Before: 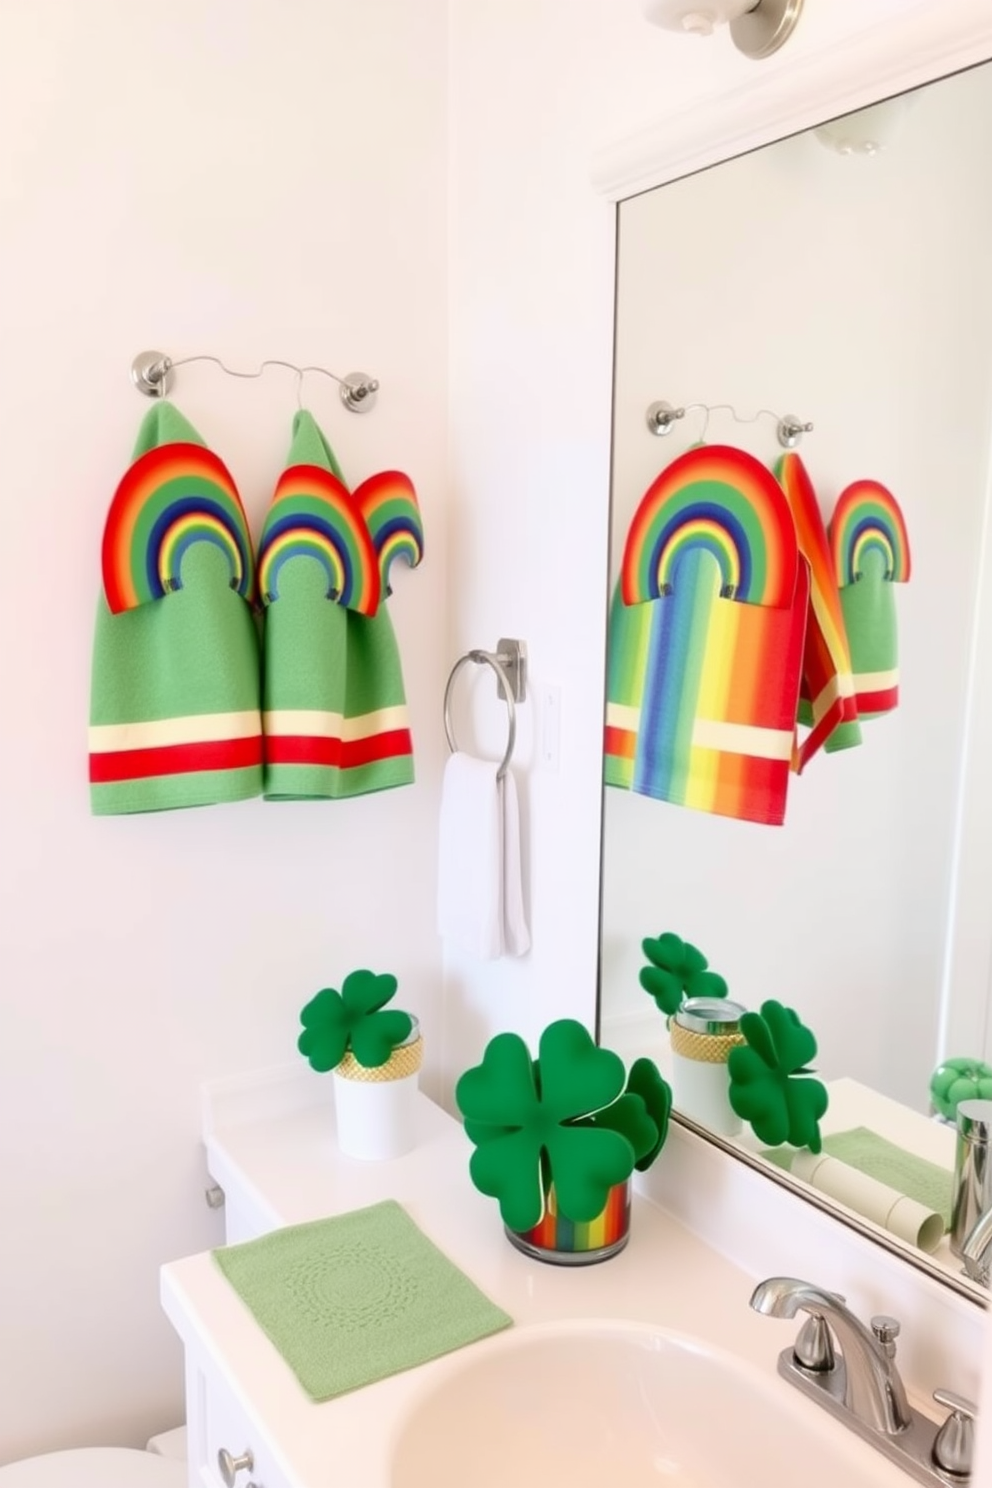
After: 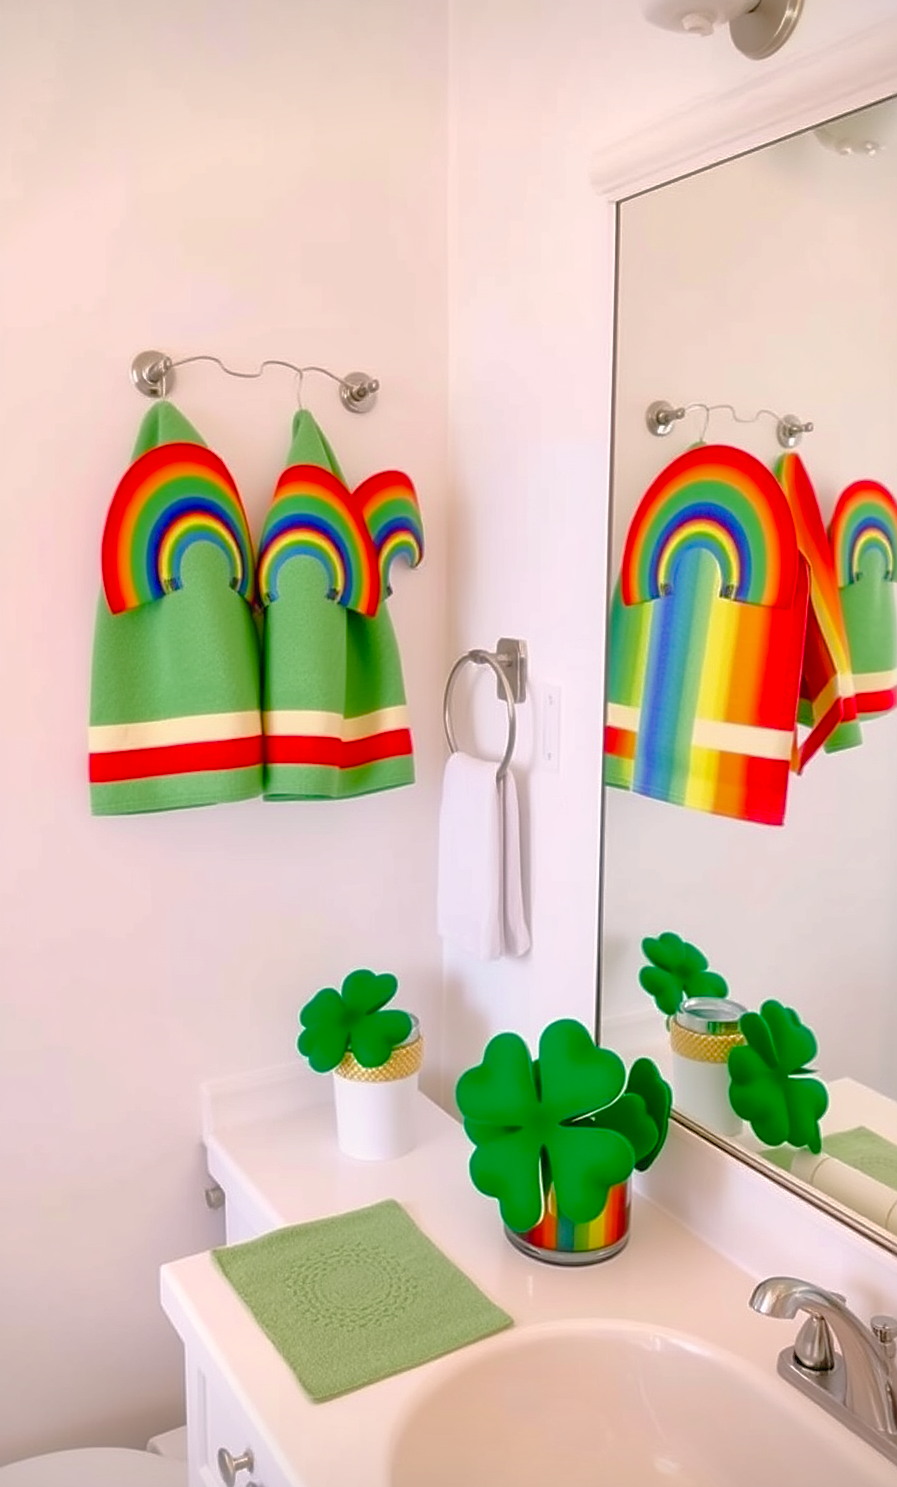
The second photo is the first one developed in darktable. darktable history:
color balance rgb: highlights gain › chroma 0.917%, highlights gain › hue 24.59°, perceptual saturation grading › global saturation 20%, perceptual saturation grading › highlights -14.249%, perceptual saturation grading › shadows 49.453%, perceptual brilliance grading › mid-tones 10.649%, perceptual brilliance grading › shadows 15.406%
crop: right 9.5%, bottom 0.027%
shadows and highlights: on, module defaults
local contrast: detail 109%
sharpen: amount 0.491
exposure: black level correction 0.001, compensate highlight preservation false
vignetting: fall-off start 100%, fall-off radius 72.02%, width/height ratio 1.171
